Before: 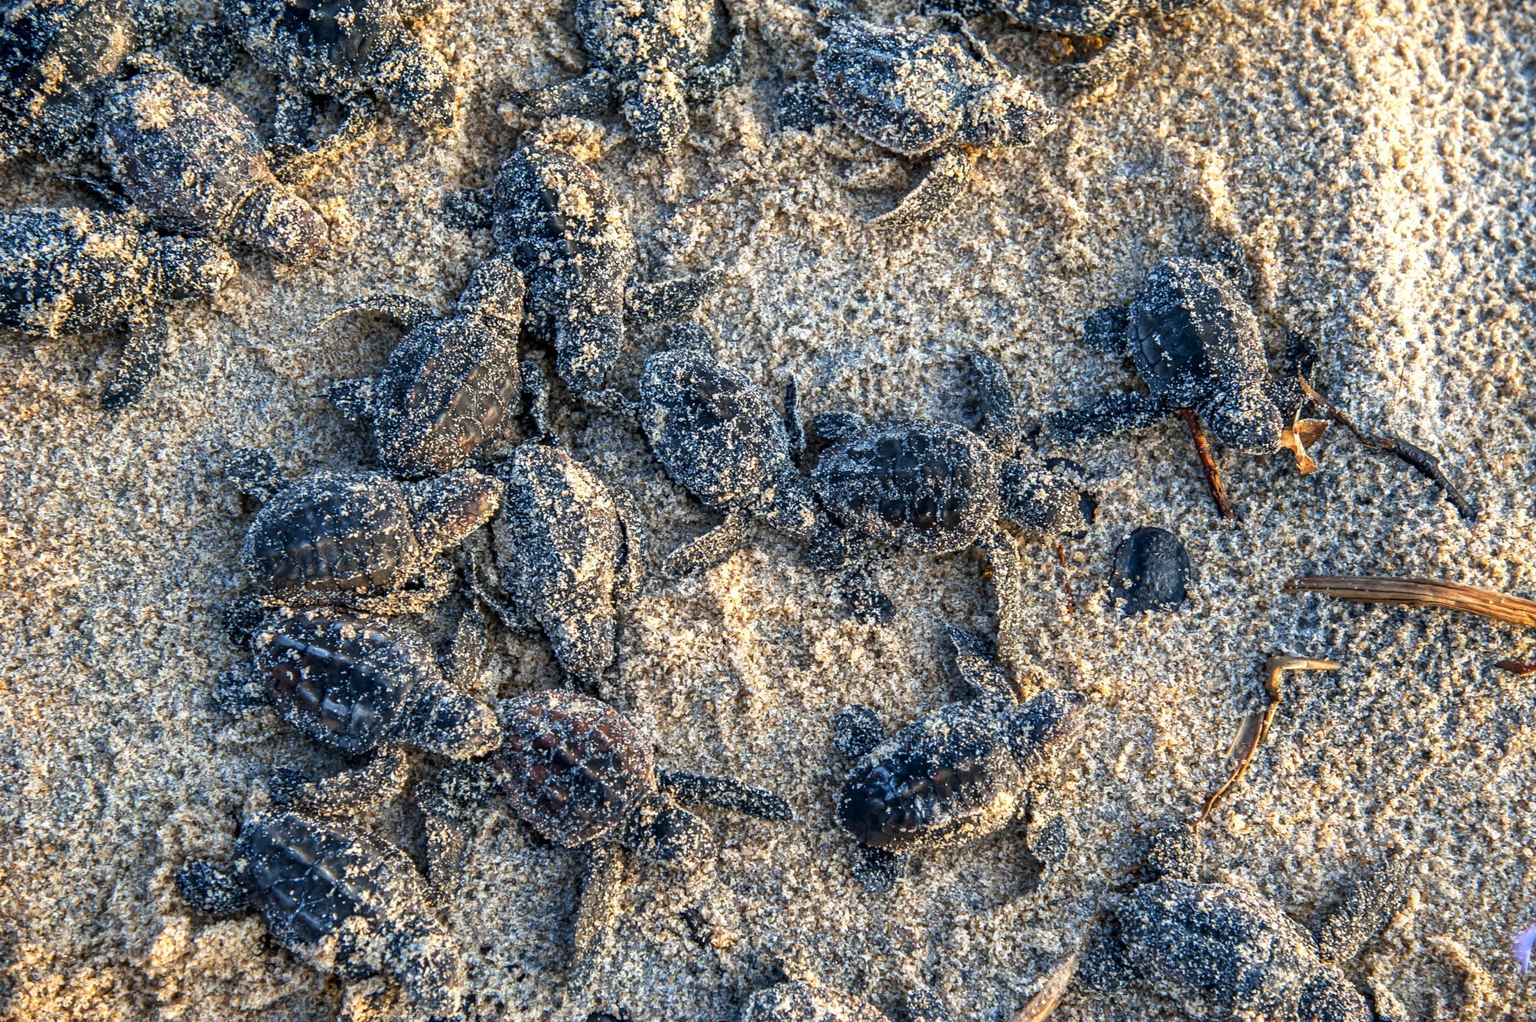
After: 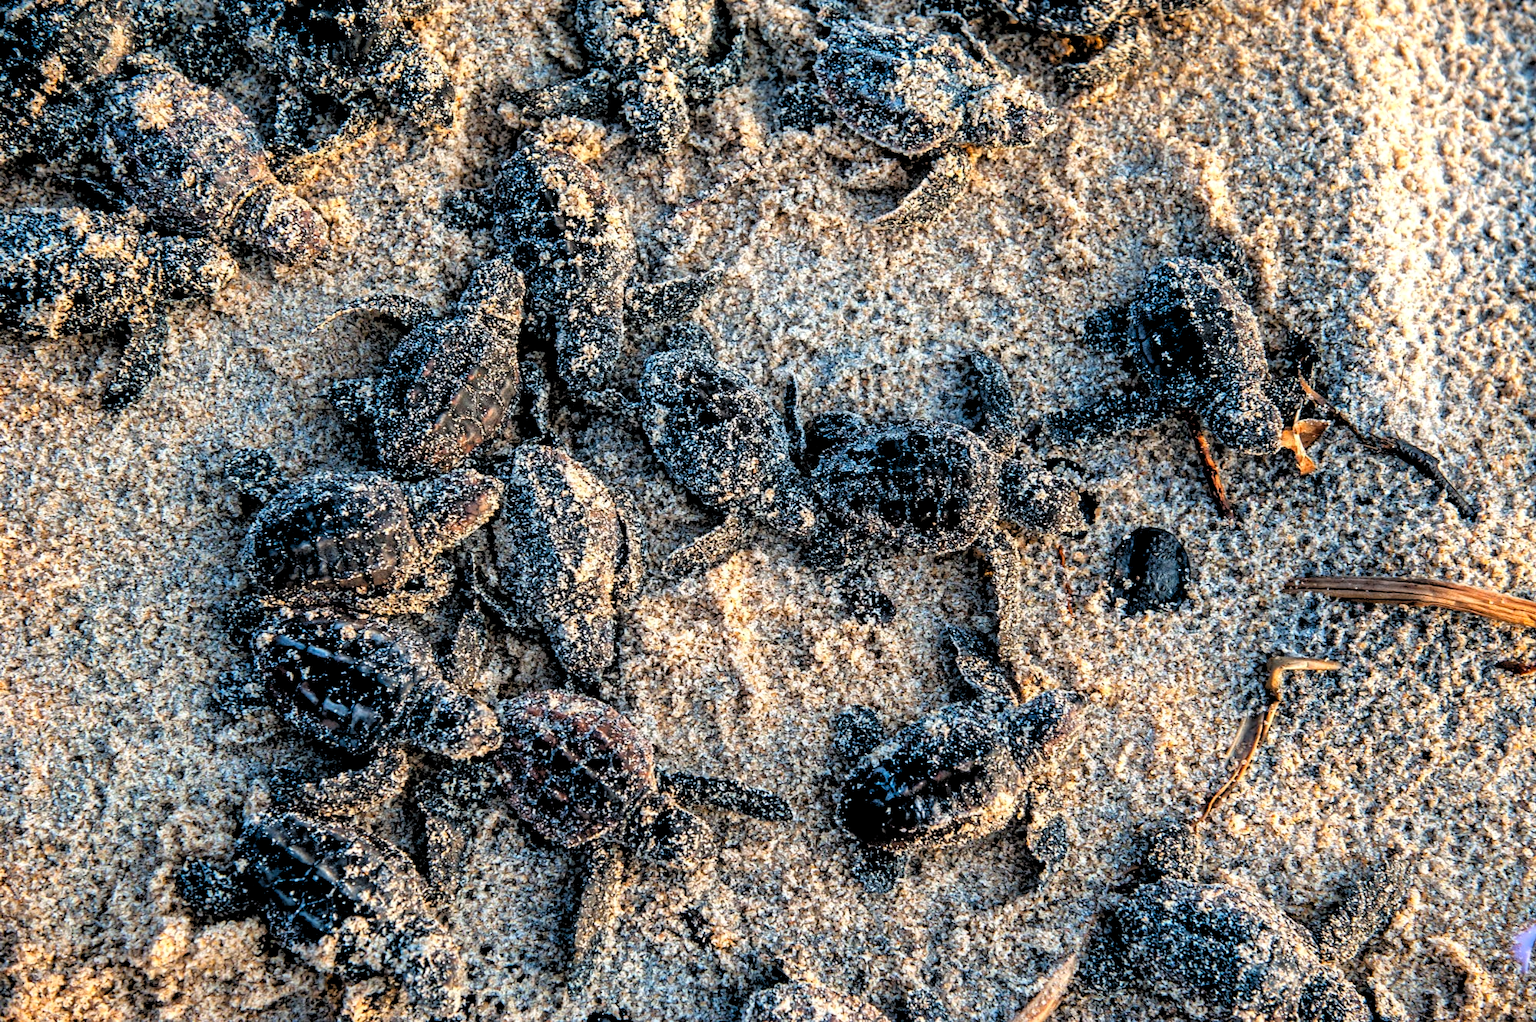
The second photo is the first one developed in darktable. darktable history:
rgb levels: levels [[0.029, 0.461, 0.922], [0, 0.5, 1], [0, 0.5, 1]]
contrast equalizer: octaves 7, y [[0.6 ×6], [0.55 ×6], [0 ×6], [0 ×6], [0 ×6]], mix -0.1
